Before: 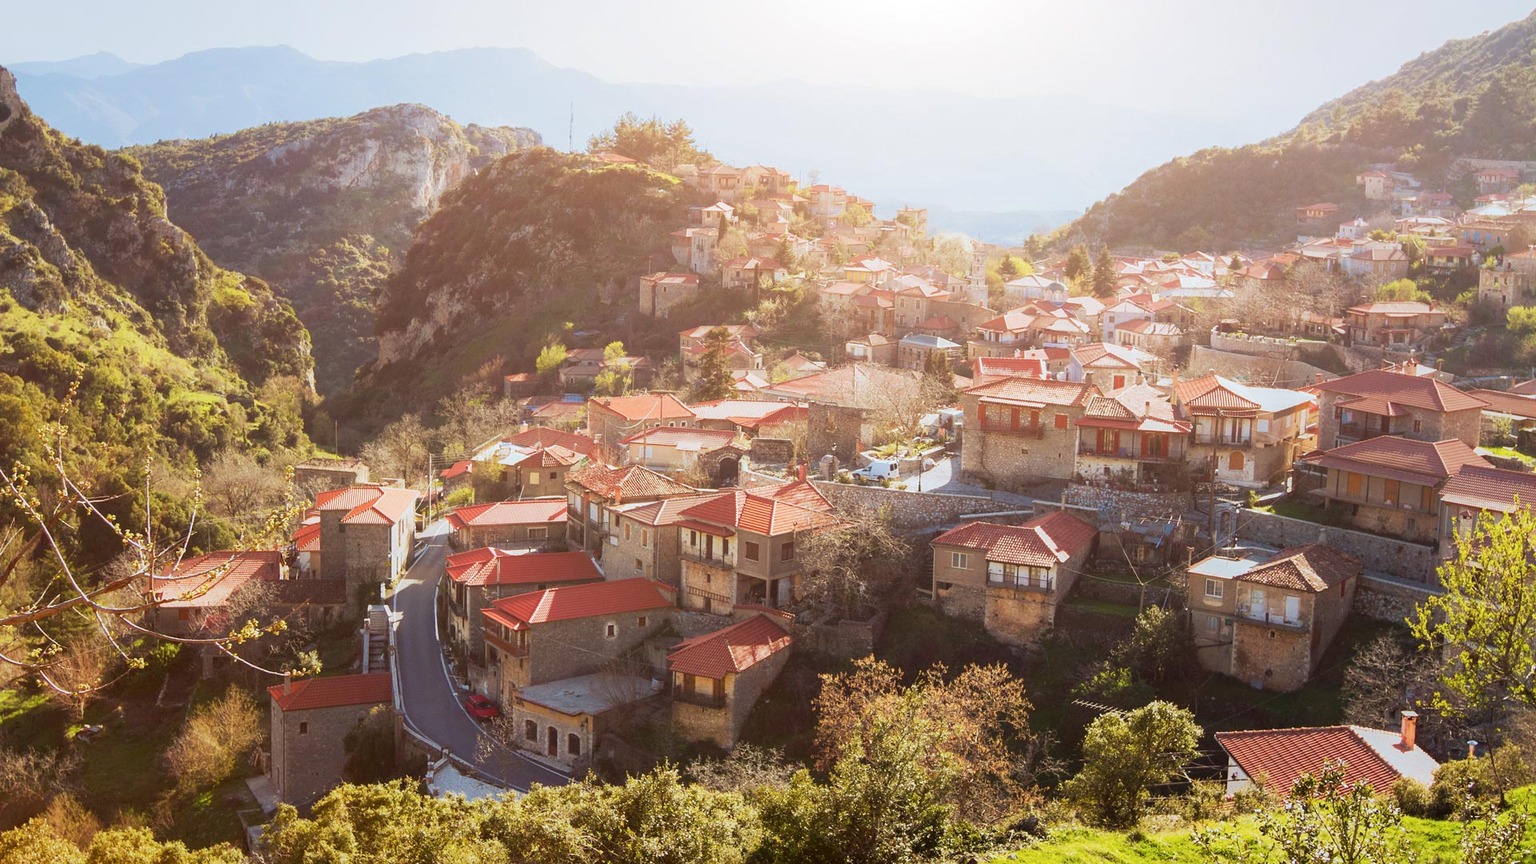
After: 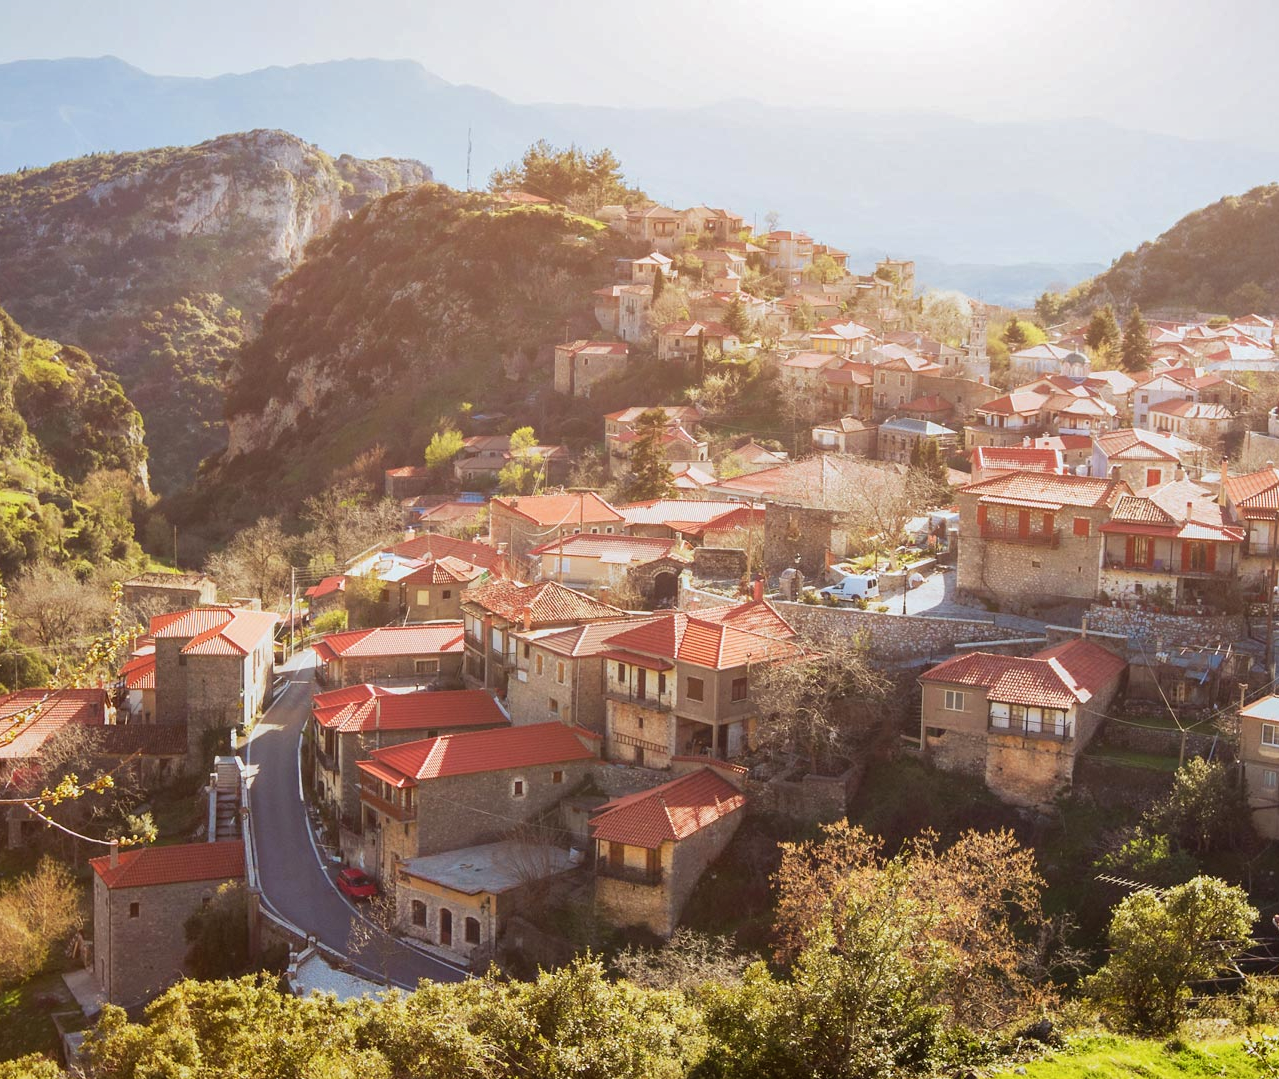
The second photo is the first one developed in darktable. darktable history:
crop and rotate: left 12.783%, right 20.576%
shadows and highlights: shadows 59.18, soften with gaussian
